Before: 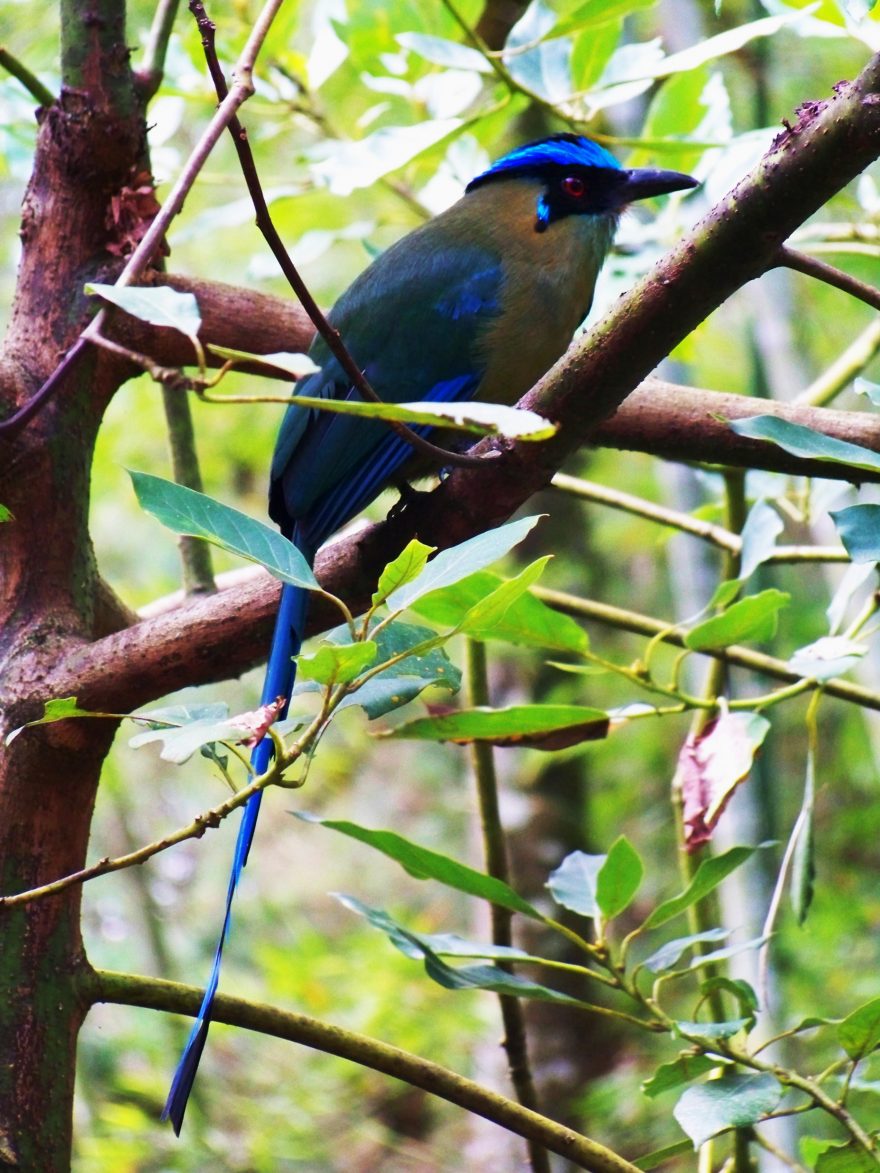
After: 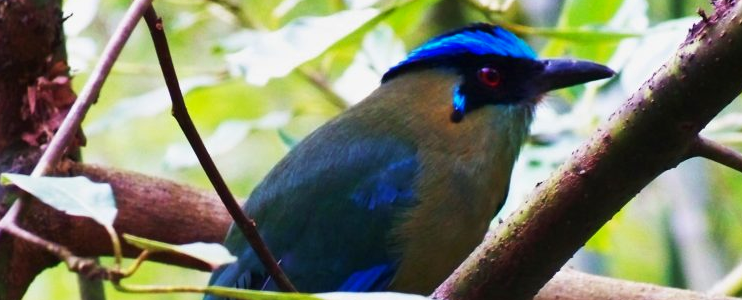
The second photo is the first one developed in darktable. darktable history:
crop and rotate: left 9.624%, top 9.457%, right 6.001%, bottom 64.931%
shadows and highlights: shadows 43.49, white point adjustment -1.49, highlights color adjustment 39.11%, soften with gaussian
